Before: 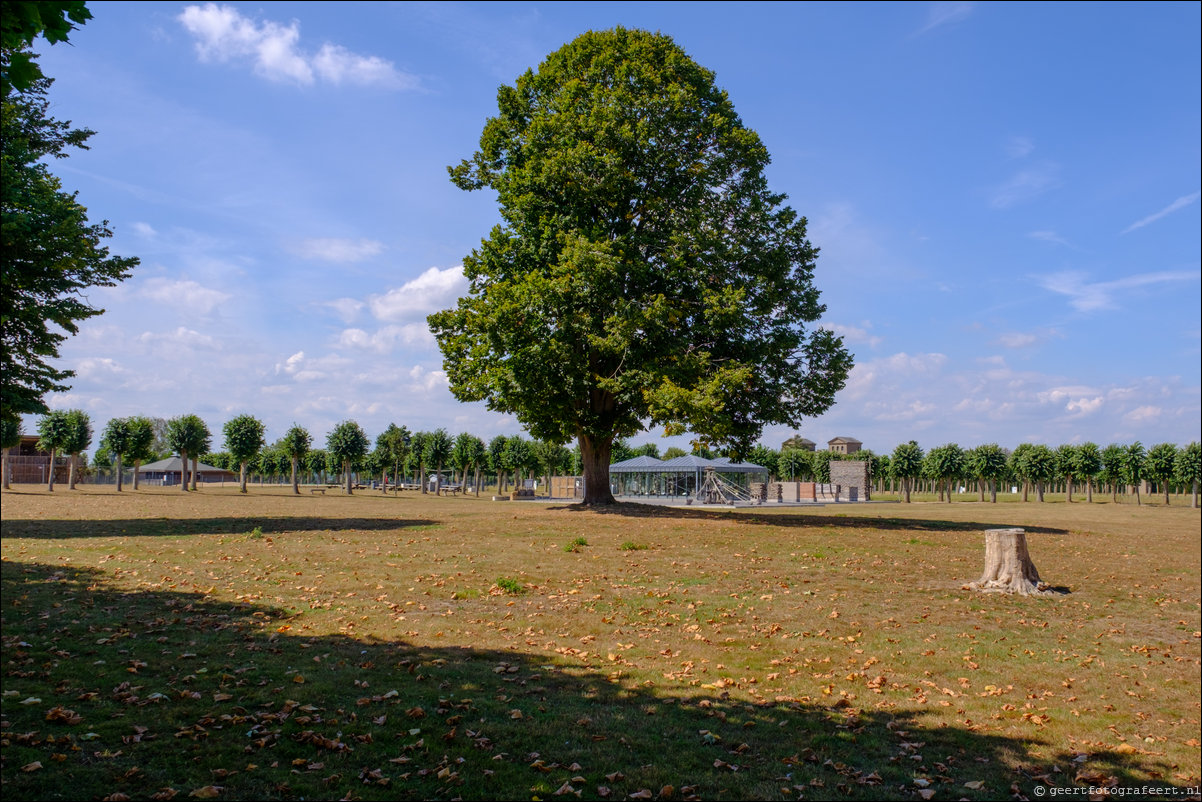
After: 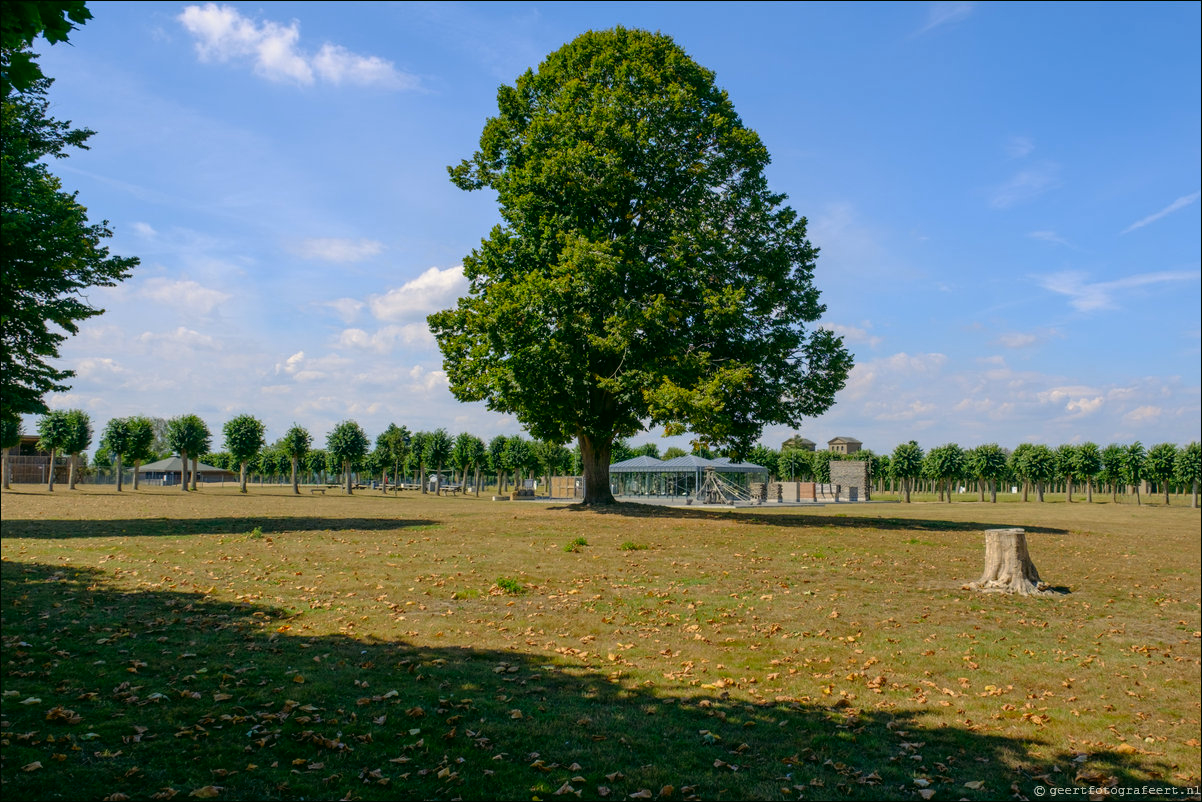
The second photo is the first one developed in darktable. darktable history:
color correction: highlights a* -0.595, highlights b* 9.12, shadows a* -9.49, shadows b* 1.31
color zones: curves: ch0 [(0.068, 0.464) (0.25, 0.5) (0.48, 0.508) (0.75, 0.536) (0.886, 0.476) (0.967, 0.456)]; ch1 [(0.066, 0.456) (0.25, 0.5) (0.616, 0.508) (0.746, 0.56) (0.934, 0.444)]
